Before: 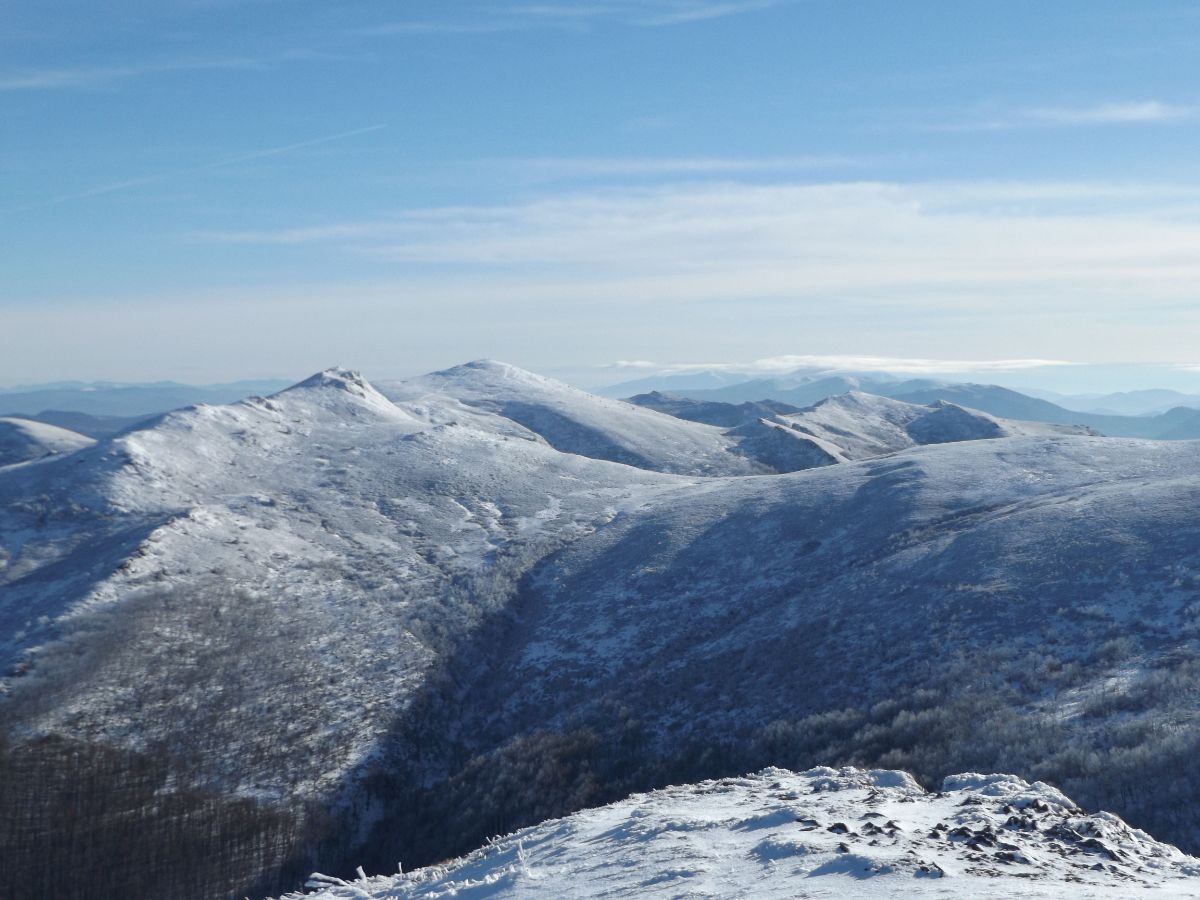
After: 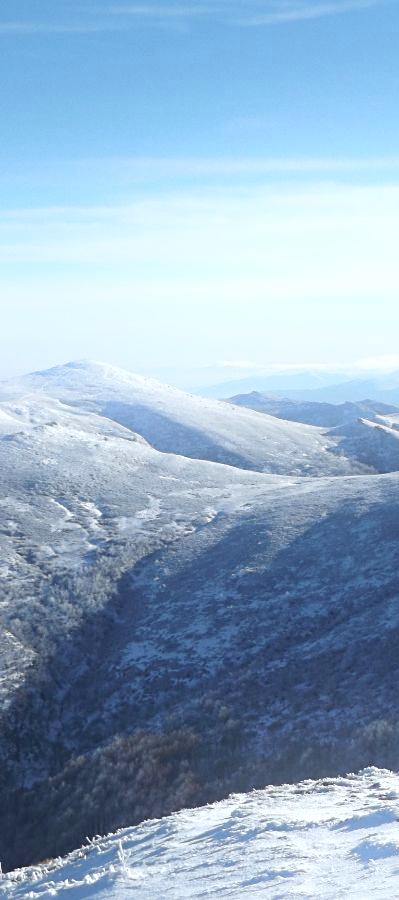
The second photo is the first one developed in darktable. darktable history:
exposure: black level correction 0, exposure 0.4 EV, compensate exposure bias true, compensate highlight preservation false
crop: left 33.36%, right 33.36%
shadows and highlights: shadows 25, highlights -25
sharpen: radius 2.529, amount 0.323
bloom: size 16%, threshold 98%, strength 20%
